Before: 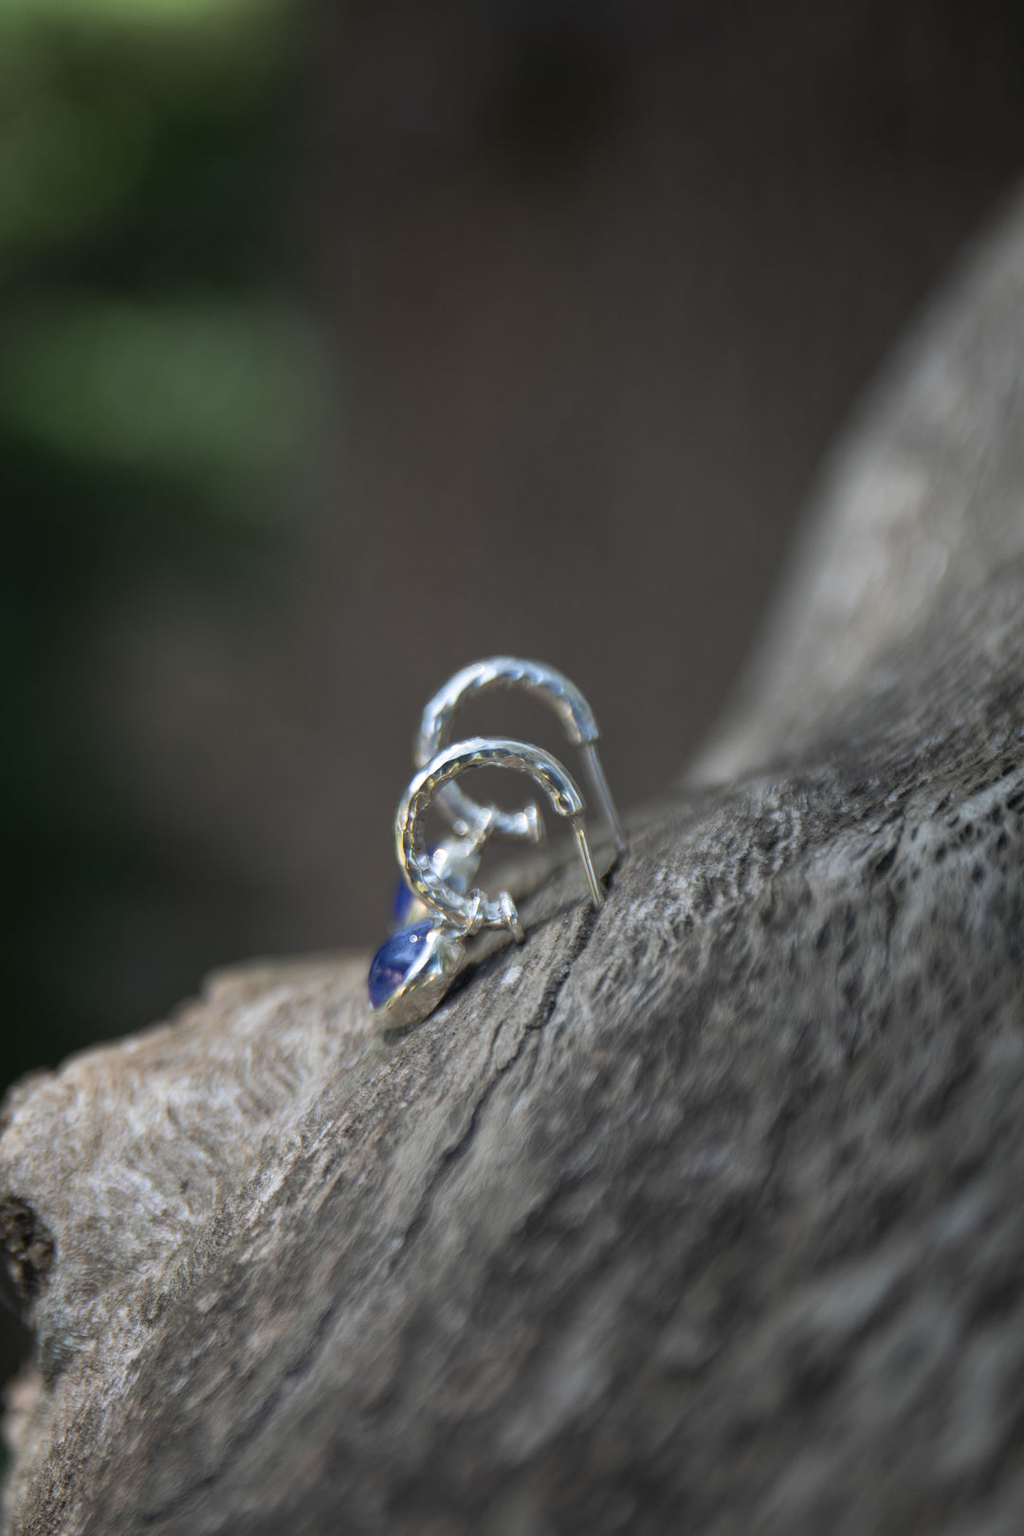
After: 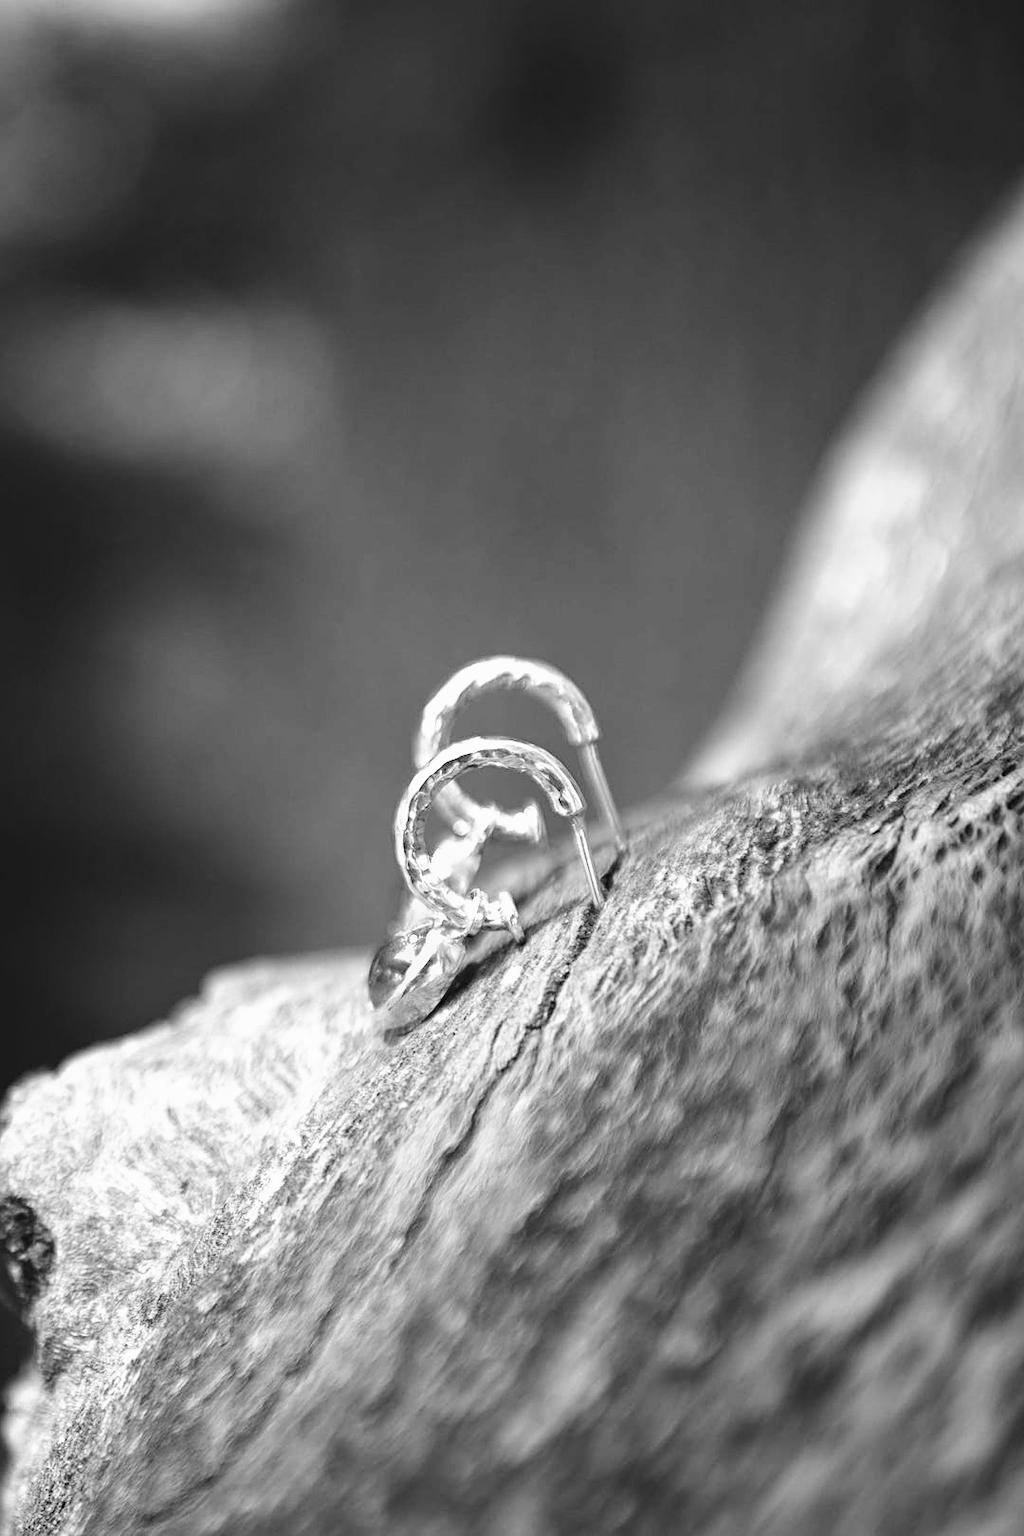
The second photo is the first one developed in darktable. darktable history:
exposure: black level correction -0.005, exposure 1 EV, compensate highlight preservation false
monochrome: a 16.06, b 15.48, size 1
tone equalizer: -8 EV -1.08 EV, -7 EV -1.01 EV, -6 EV -0.867 EV, -5 EV -0.578 EV, -3 EV 0.578 EV, -2 EV 0.867 EV, -1 EV 1.01 EV, +0 EV 1.08 EV, edges refinement/feathering 500, mask exposure compensation -1.57 EV, preserve details no
filmic rgb: black relative exposure -16 EV, threshold -0.33 EV, transition 3.19 EV, structure ↔ texture 100%, target black luminance 0%, hardness 7.57, latitude 72.96%, contrast 0.908, highlights saturation mix 10%, shadows ↔ highlights balance -0.38%, add noise in highlights 0, preserve chrominance no, color science v4 (2020), iterations of high-quality reconstruction 10, enable highlight reconstruction true
sharpen: on, module defaults
